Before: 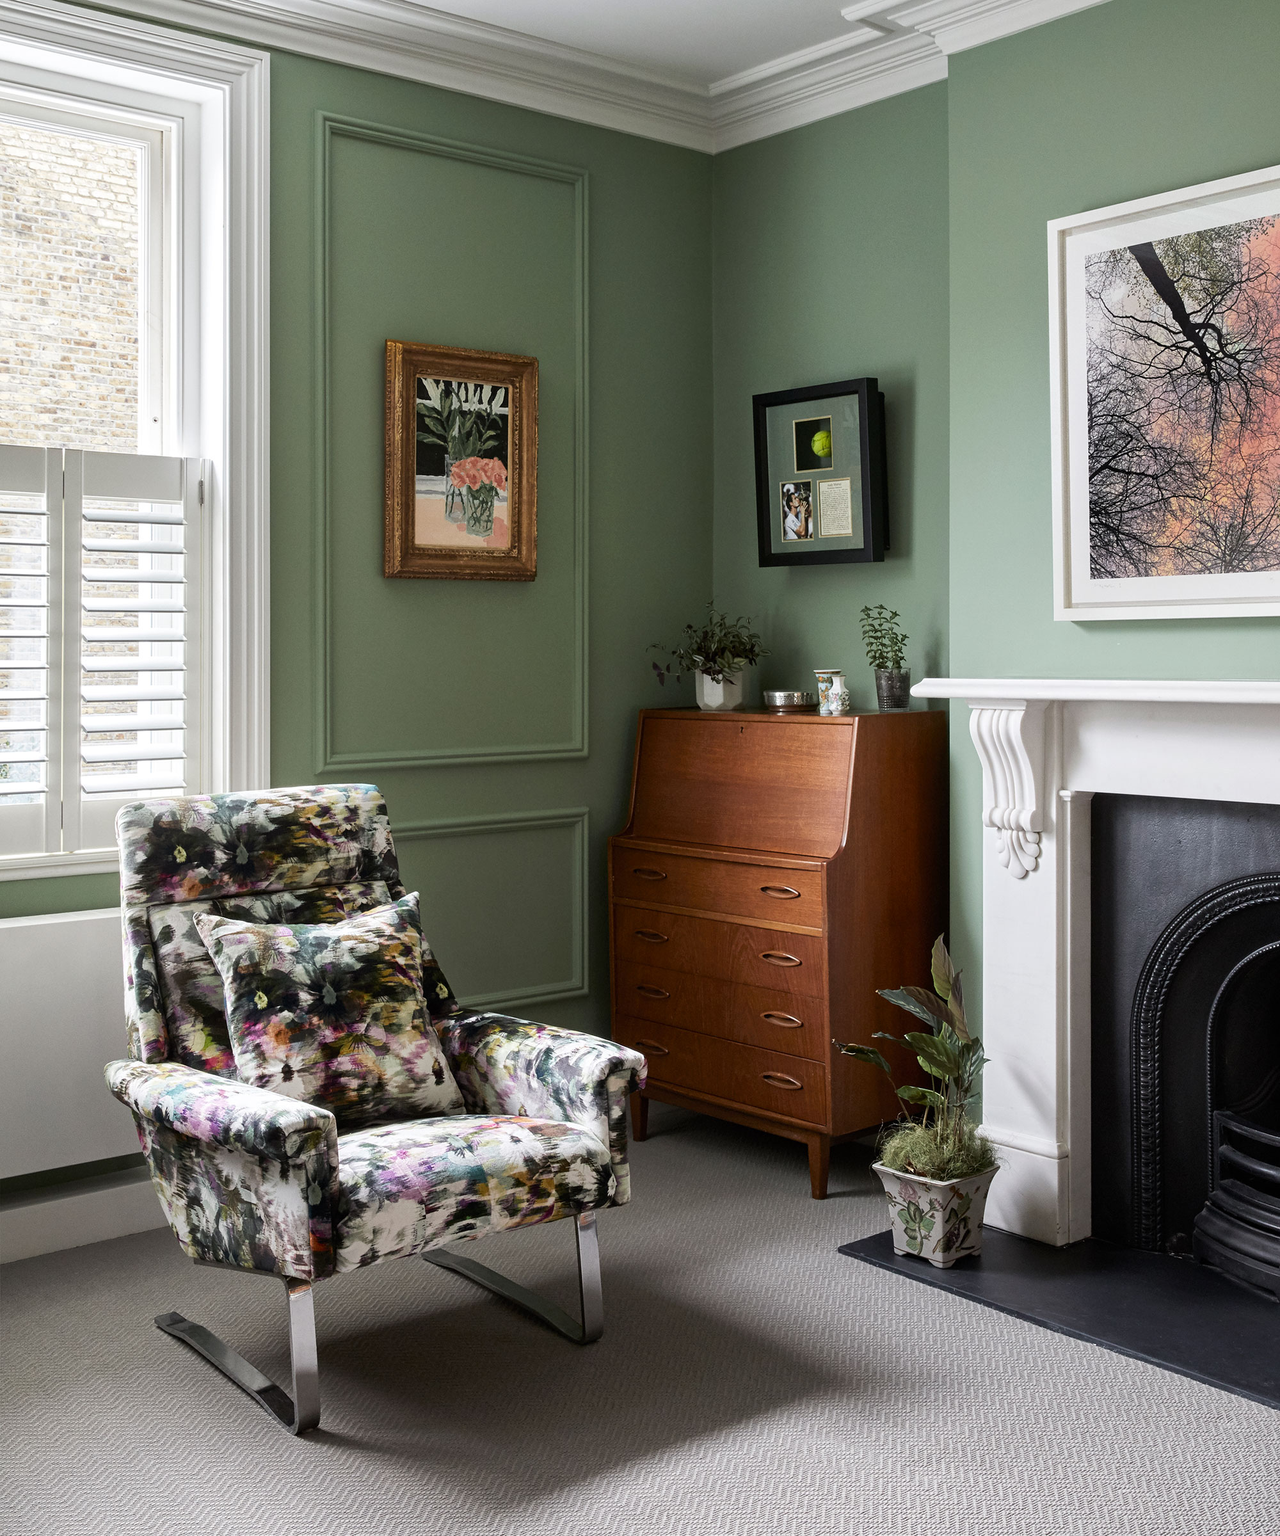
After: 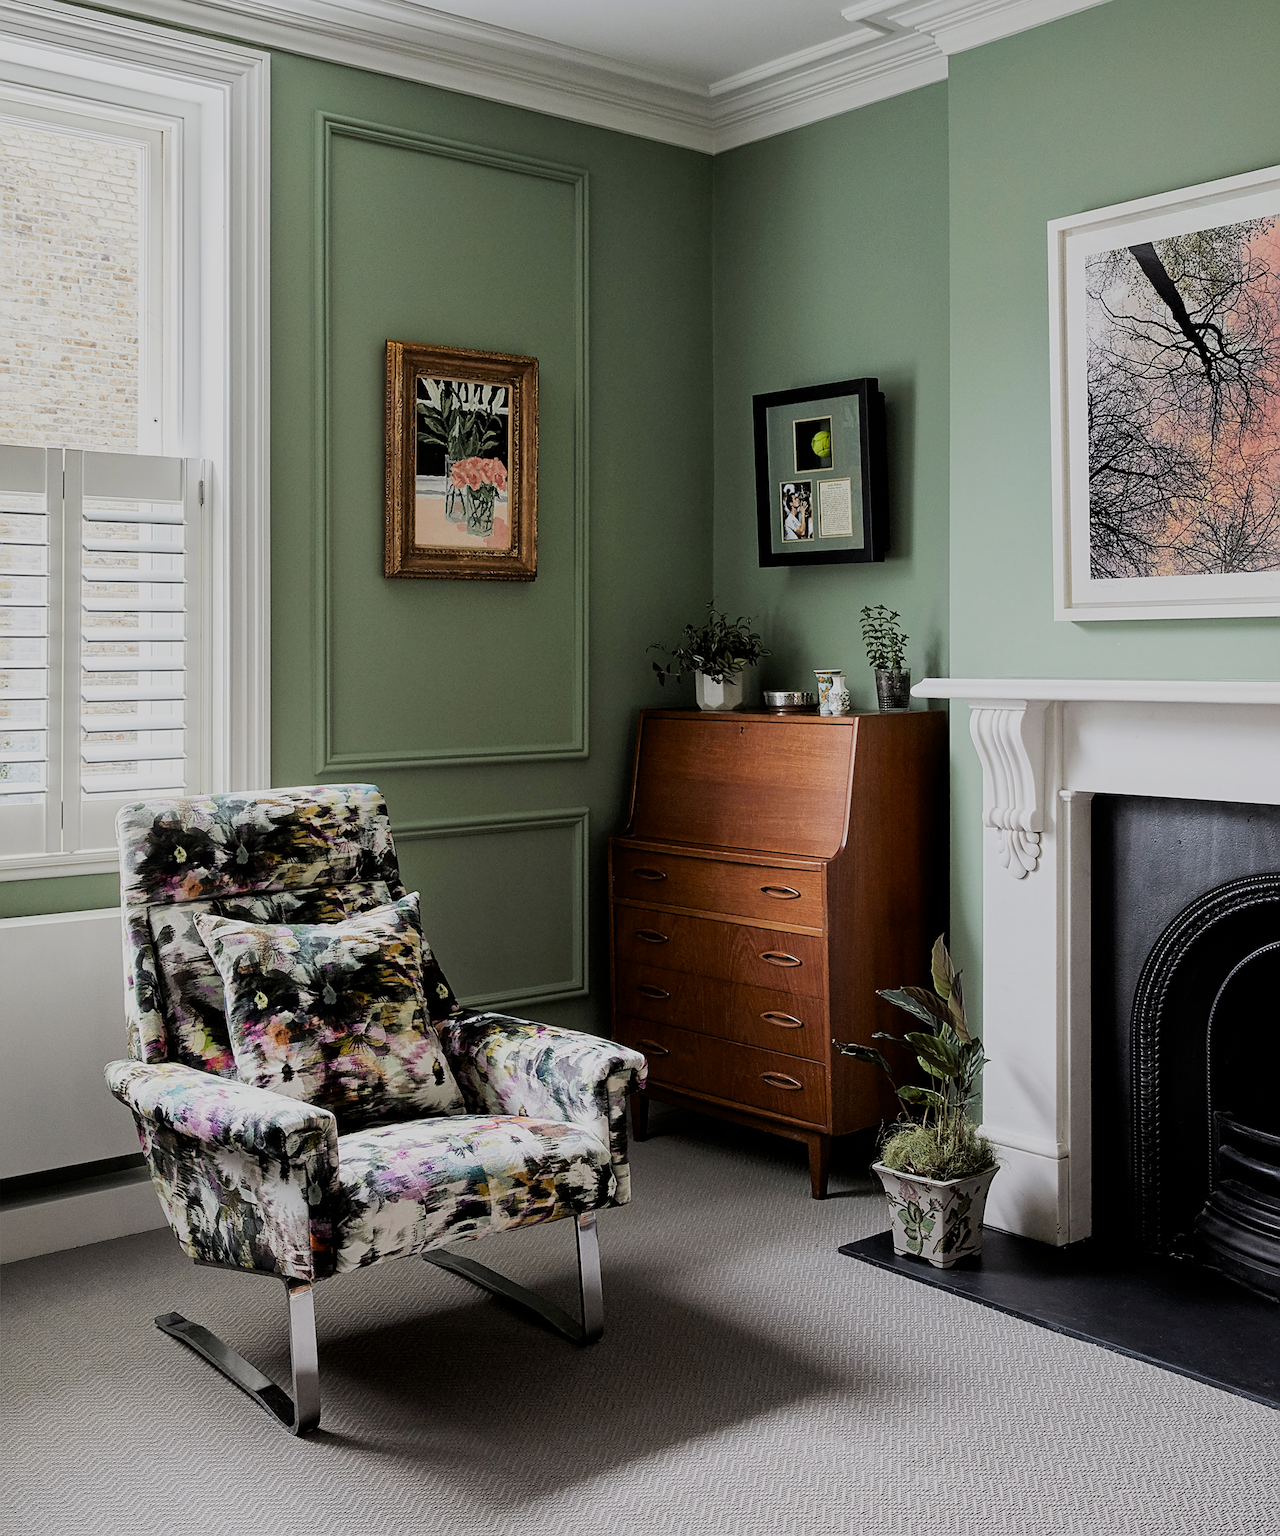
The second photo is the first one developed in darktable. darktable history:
exposure: black level correction 0.002, compensate highlight preservation false
filmic rgb: black relative exposure -9.22 EV, white relative exposure 6.77 EV, hardness 3.07, contrast 1.05
sharpen: on, module defaults
